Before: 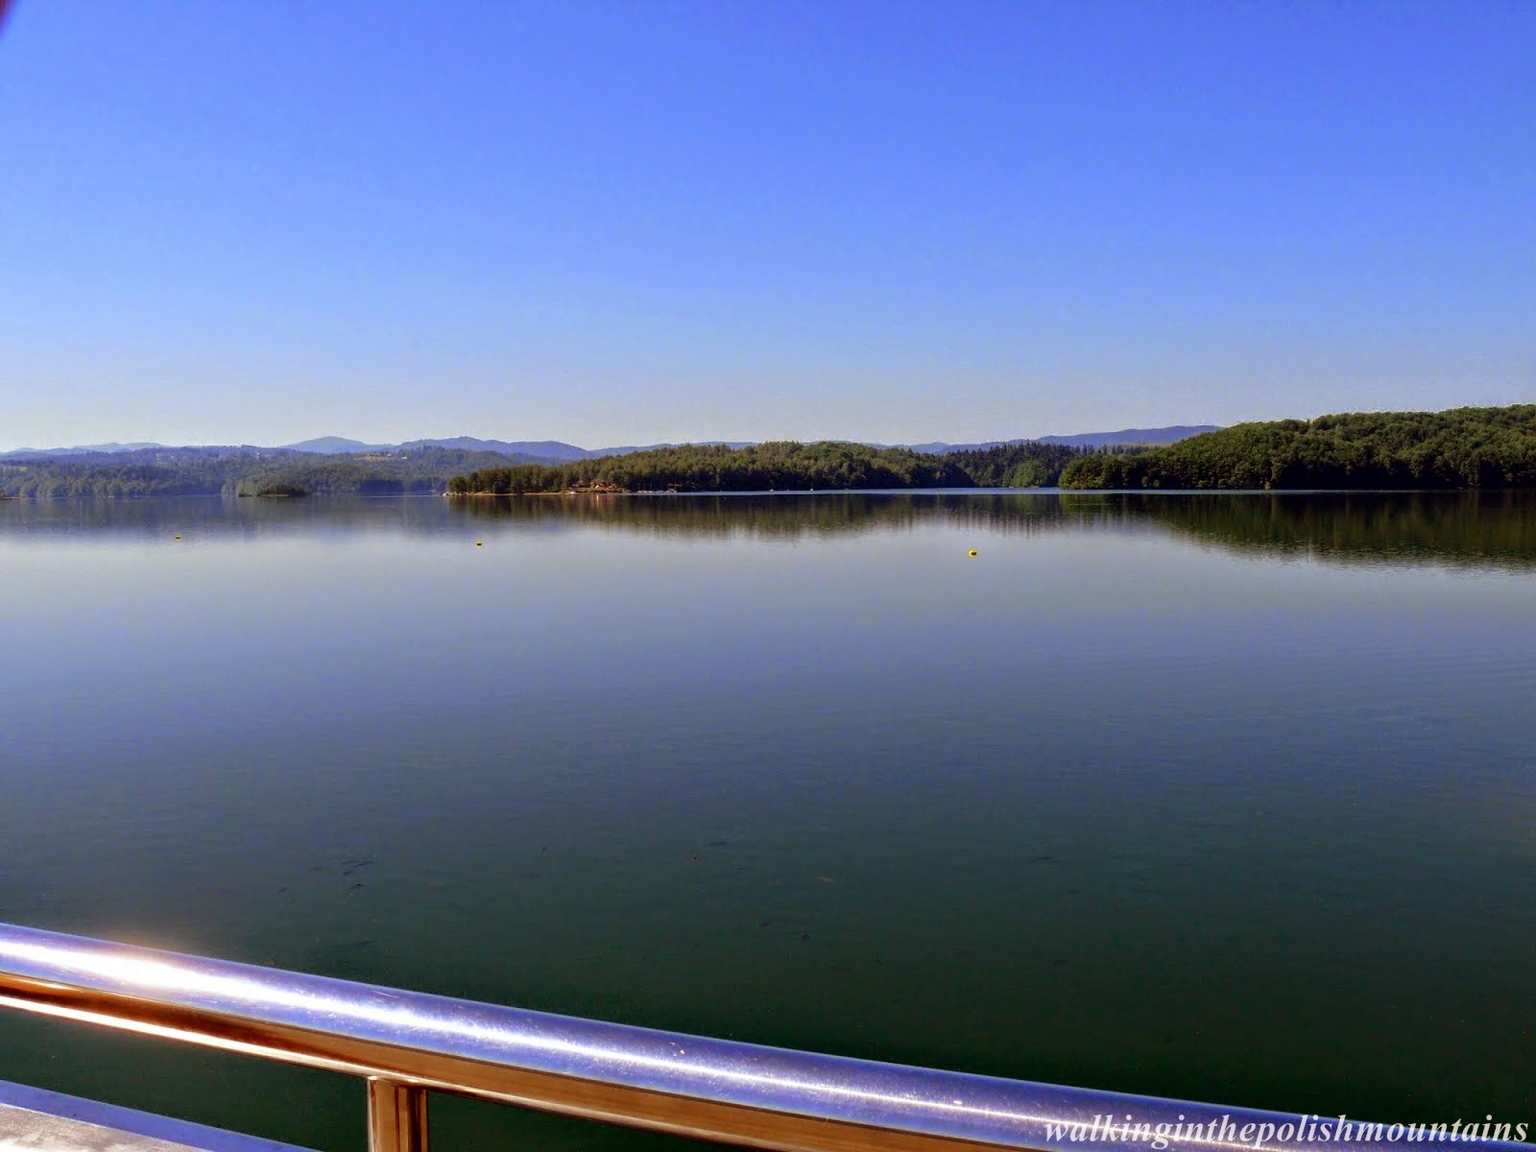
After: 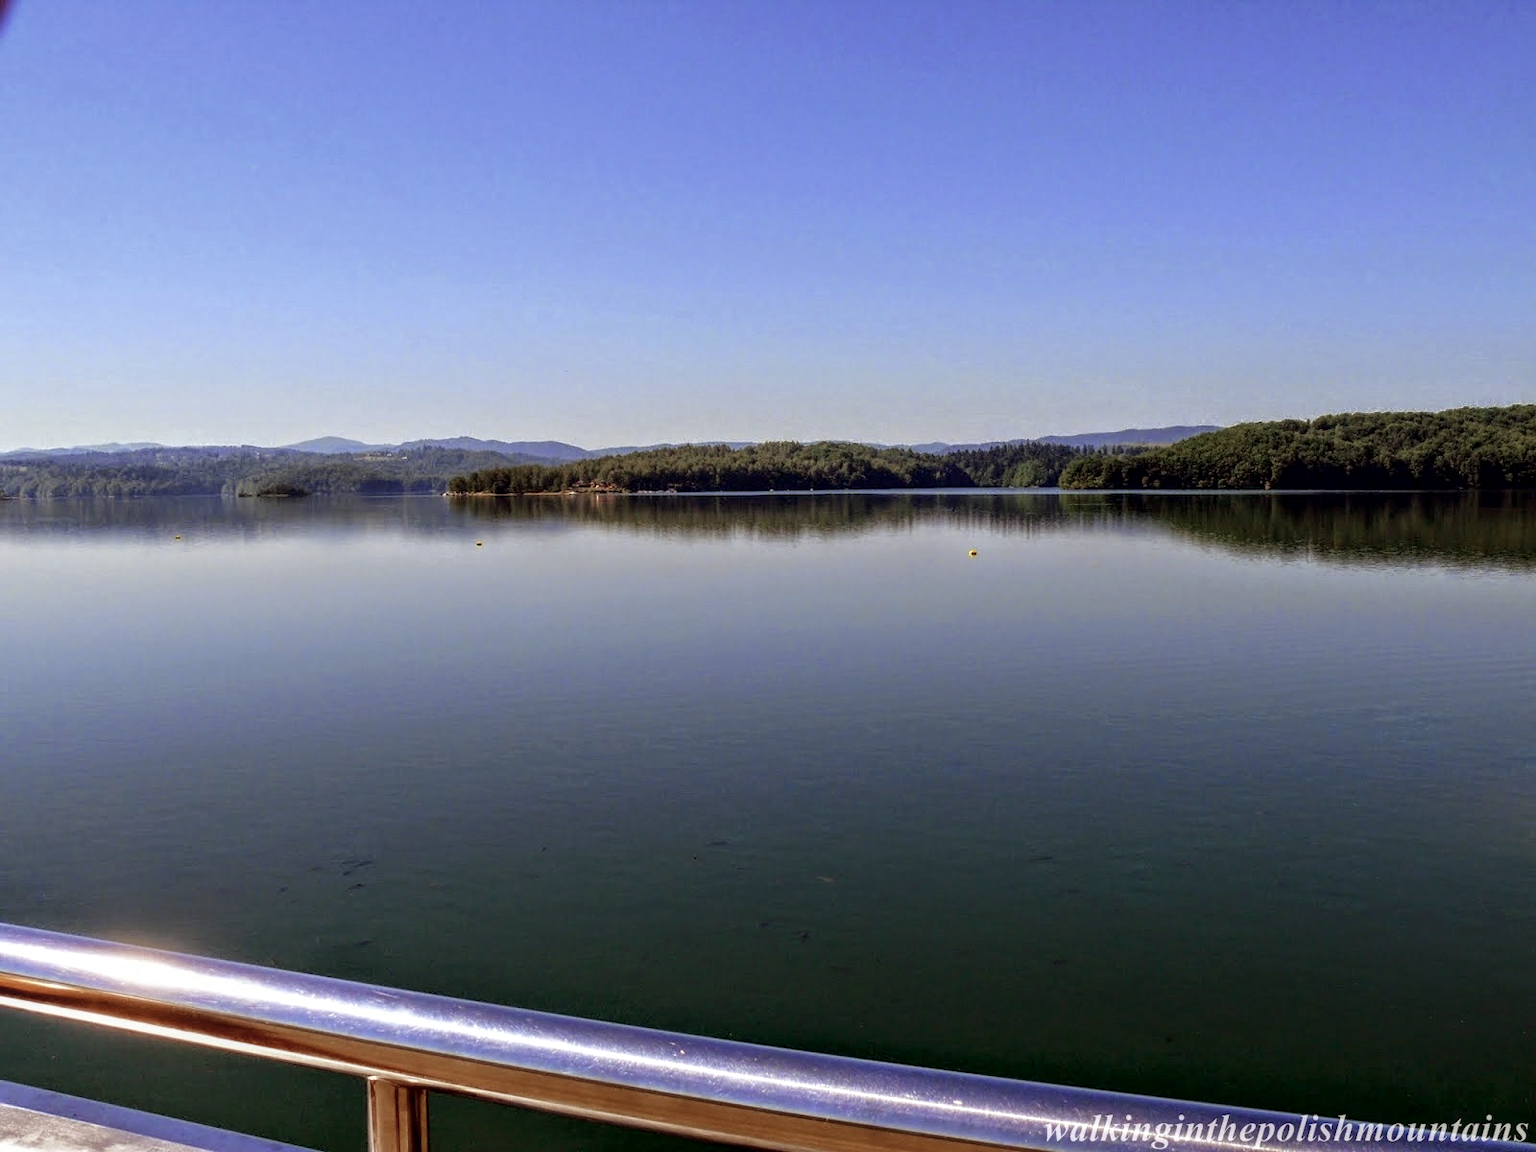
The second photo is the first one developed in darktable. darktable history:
local contrast: on, module defaults
contrast brightness saturation: contrast 0.057, brightness -0.008, saturation -0.247
exposure: compensate highlight preservation false
